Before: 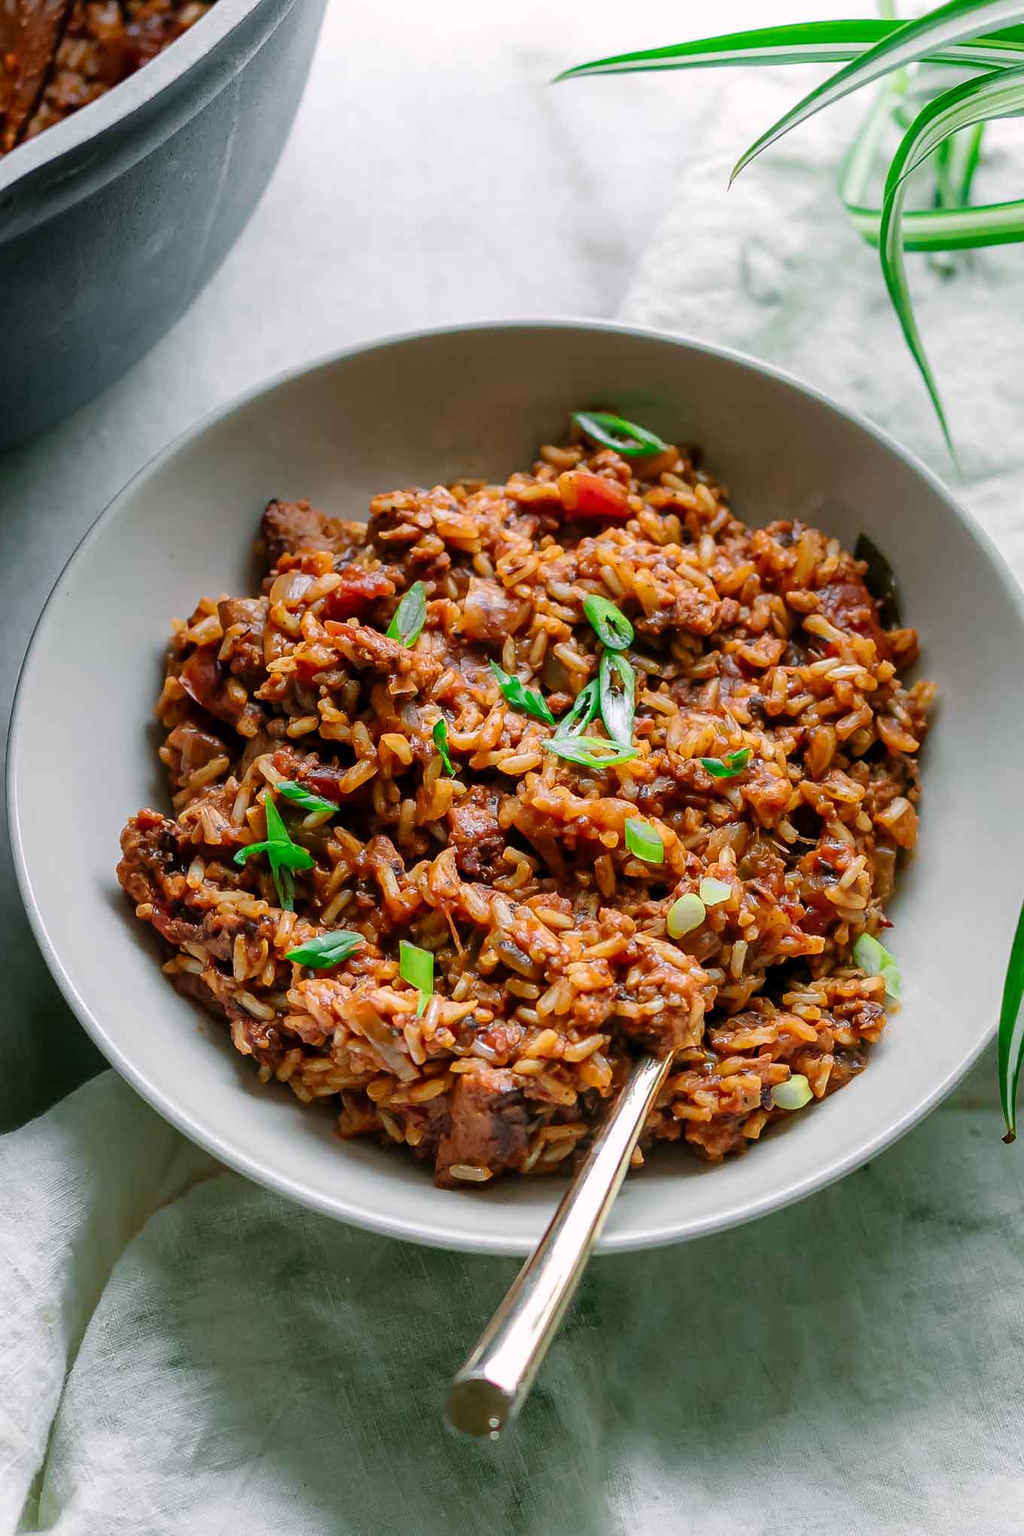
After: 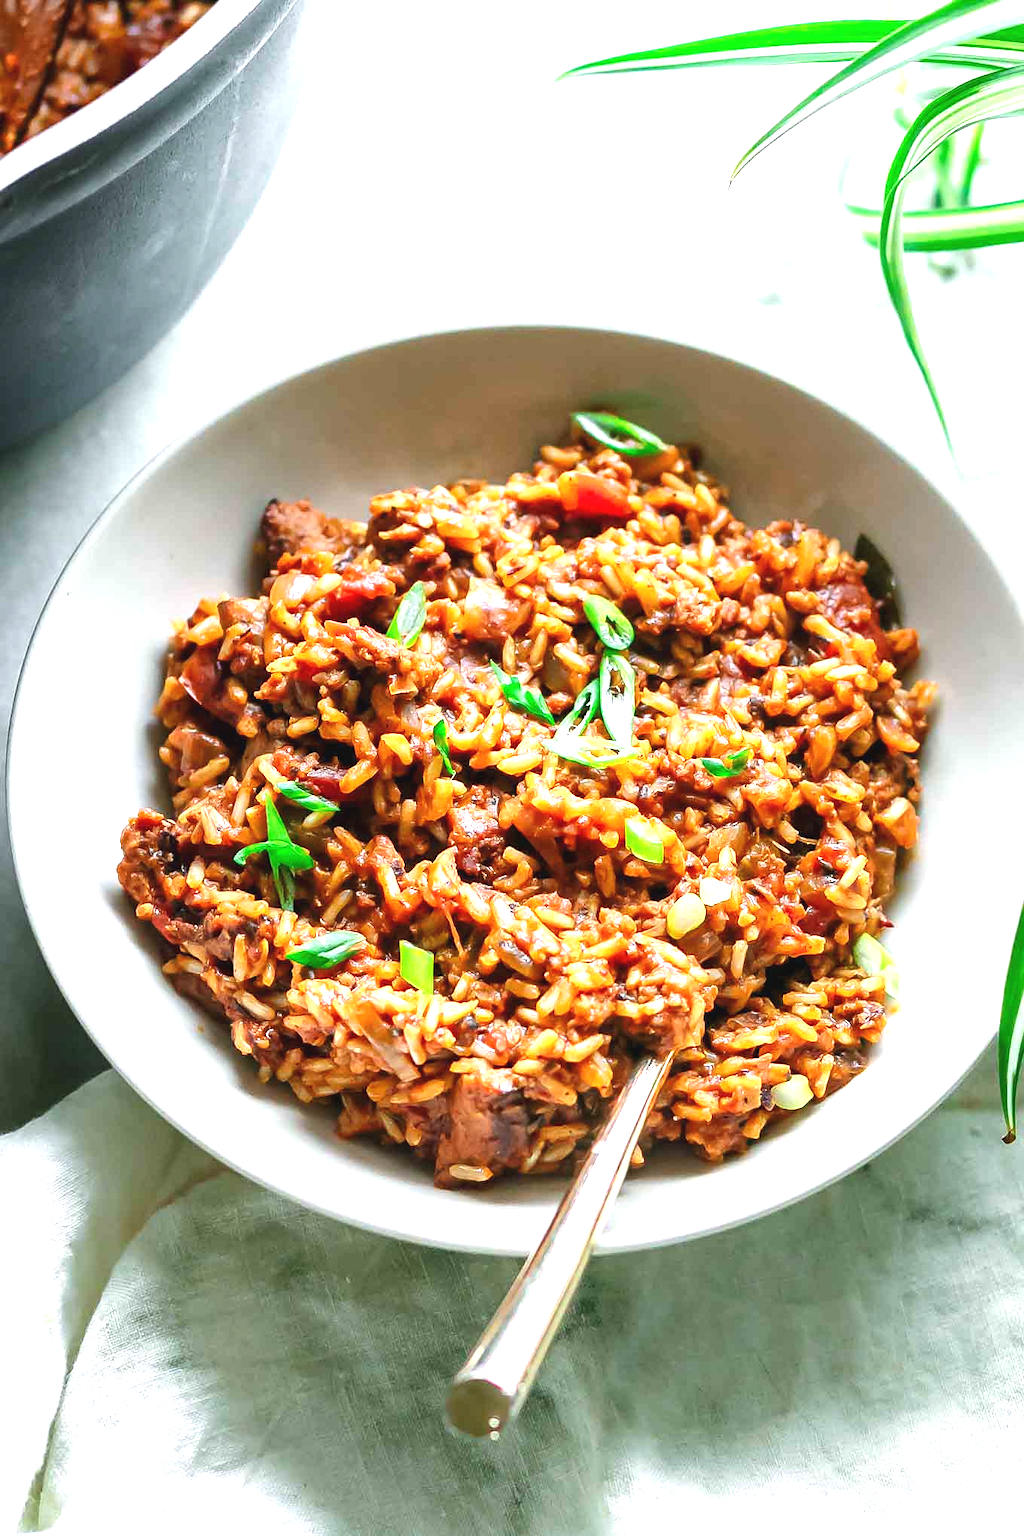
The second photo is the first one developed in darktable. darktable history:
exposure: black level correction -0.002, exposure 1.347 EV, compensate highlight preservation false
